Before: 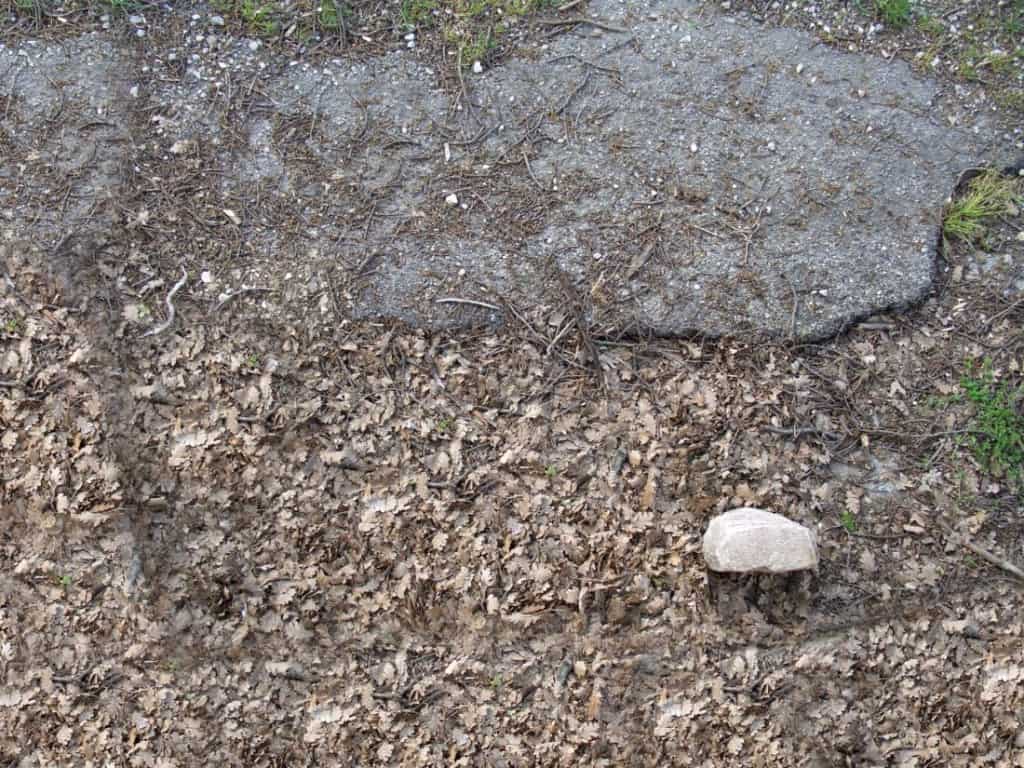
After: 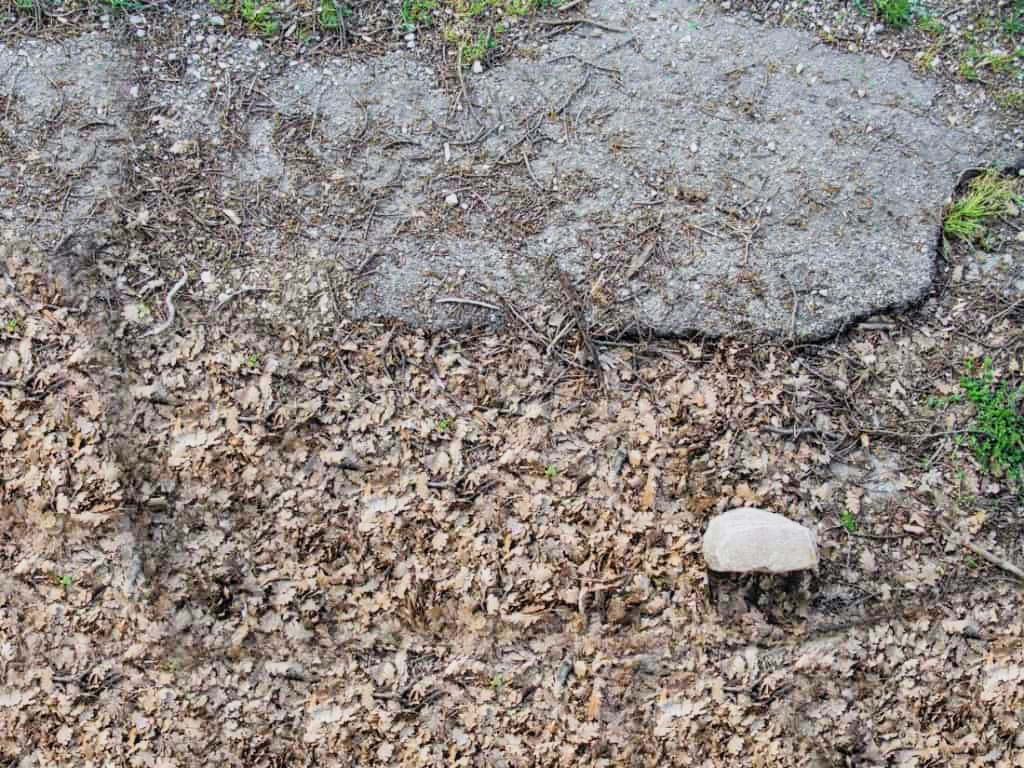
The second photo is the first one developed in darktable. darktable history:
tone equalizer: -8 EV -0.417 EV, -7 EV -0.389 EV, -6 EV -0.333 EV, -5 EV -0.222 EV, -3 EV 0.222 EV, -2 EV 0.333 EV, -1 EV 0.389 EV, +0 EV 0.417 EV, edges refinement/feathering 500, mask exposure compensation -1.57 EV, preserve details no
tone curve: curves: ch0 [(0, 0) (0.051, 0.047) (0.102, 0.099) (0.232, 0.249) (0.462, 0.501) (0.698, 0.761) (0.908, 0.946) (1, 1)]; ch1 [(0, 0) (0.339, 0.298) (0.402, 0.363) (0.453, 0.413) (0.485, 0.469) (0.494, 0.493) (0.504, 0.501) (0.525, 0.533) (0.563, 0.591) (0.597, 0.631) (1, 1)]; ch2 [(0, 0) (0.48, 0.48) (0.504, 0.5) (0.539, 0.554) (0.59, 0.628) (0.642, 0.682) (0.824, 0.815) (1, 1)], color space Lab, independent channels, preserve colors none
filmic rgb: black relative exposure -7.65 EV, white relative exposure 4.56 EV, hardness 3.61
local contrast: detail 110%
